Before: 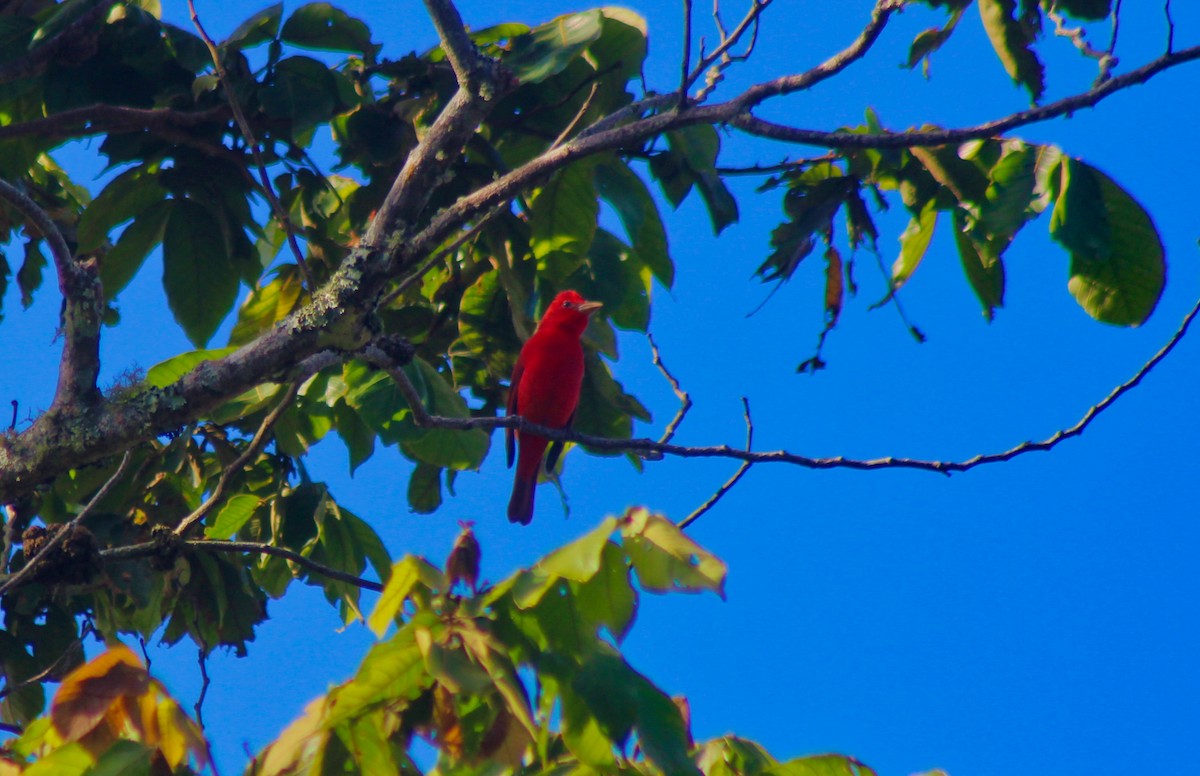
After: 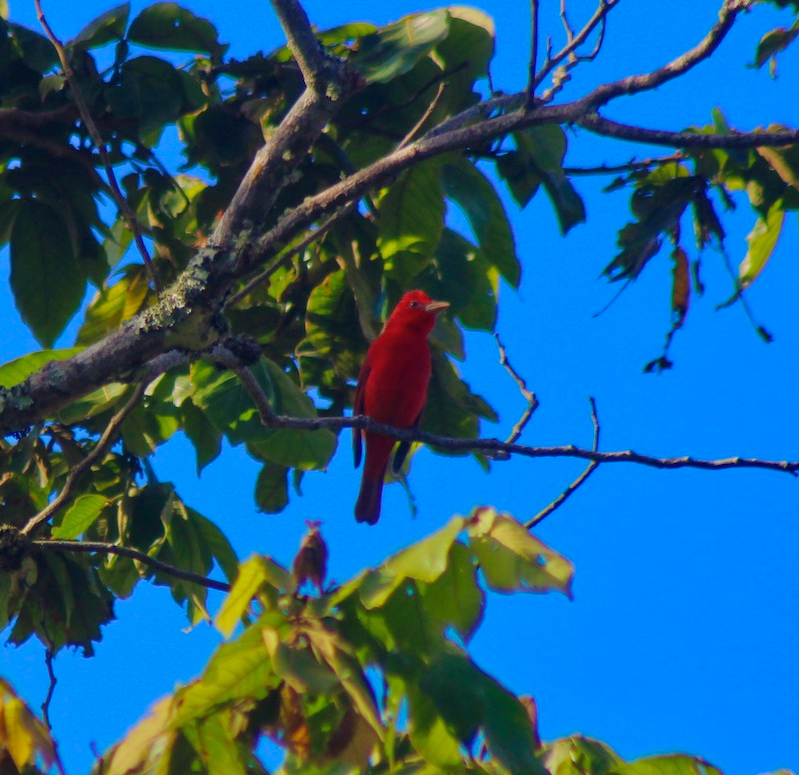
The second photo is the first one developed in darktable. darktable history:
crop and rotate: left 12.826%, right 20.55%
color zones: curves: ch0 [(0.068, 0.464) (0.25, 0.5) (0.48, 0.508) (0.75, 0.536) (0.886, 0.476) (0.967, 0.456)]; ch1 [(0.066, 0.456) (0.25, 0.5) (0.616, 0.508) (0.746, 0.56) (0.934, 0.444)]
